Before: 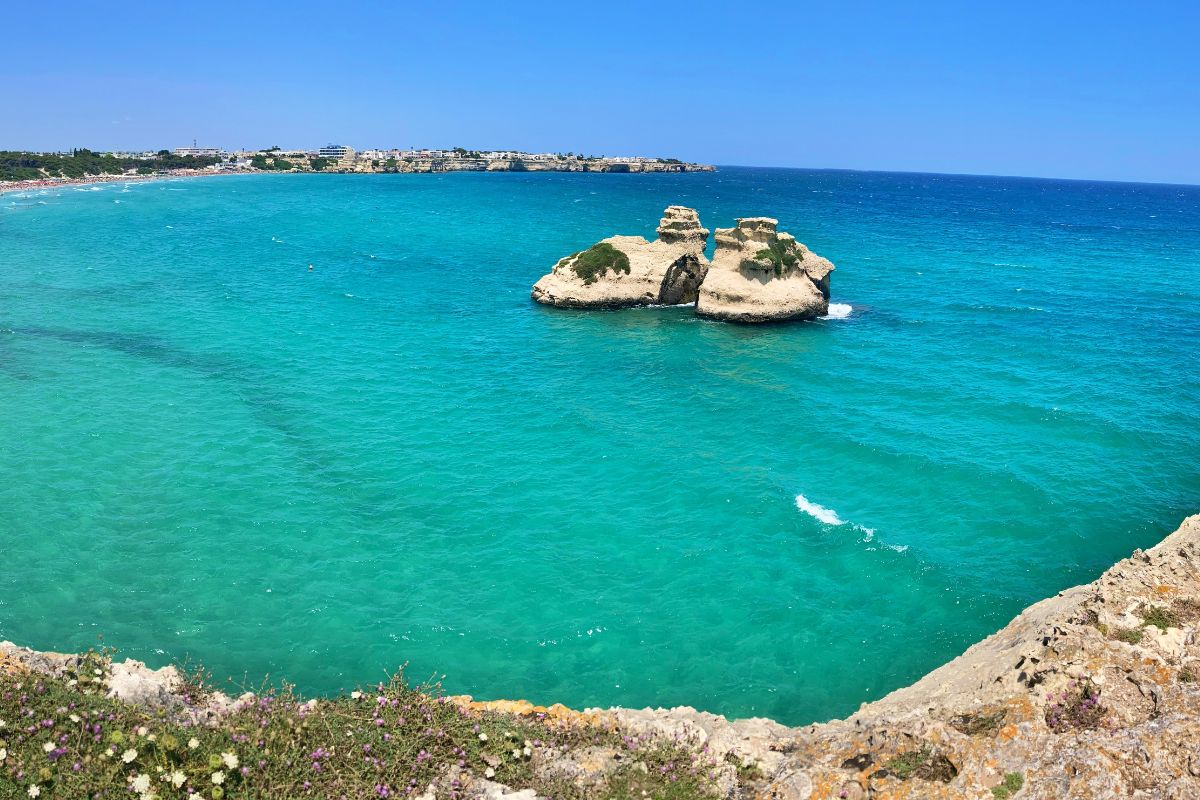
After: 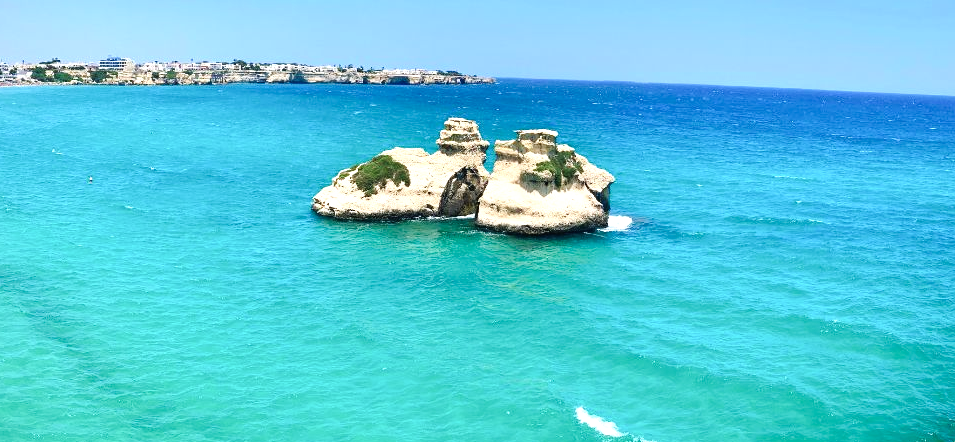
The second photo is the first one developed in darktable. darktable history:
crop: left 18.359%, top 11.078%, right 2.043%, bottom 33.632%
tone curve: curves: ch0 [(0, 0.015) (0.037, 0.032) (0.131, 0.113) (0.275, 0.26) (0.497, 0.531) (0.617, 0.663) (0.704, 0.748) (0.813, 0.842) (0.911, 0.931) (0.997, 1)]; ch1 [(0, 0) (0.301, 0.3) (0.444, 0.438) (0.493, 0.494) (0.501, 0.499) (0.534, 0.543) (0.582, 0.605) (0.658, 0.687) (0.746, 0.79) (1, 1)]; ch2 [(0, 0) (0.246, 0.234) (0.36, 0.356) (0.415, 0.426) (0.476, 0.492) (0.502, 0.499) (0.525, 0.513) (0.533, 0.534) (0.586, 0.598) (0.634, 0.643) (0.706, 0.717) (0.853, 0.83) (1, 0.951)], preserve colors none
exposure: exposure 0.601 EV, compensate exposure bias true, compensate highlight preservation false
